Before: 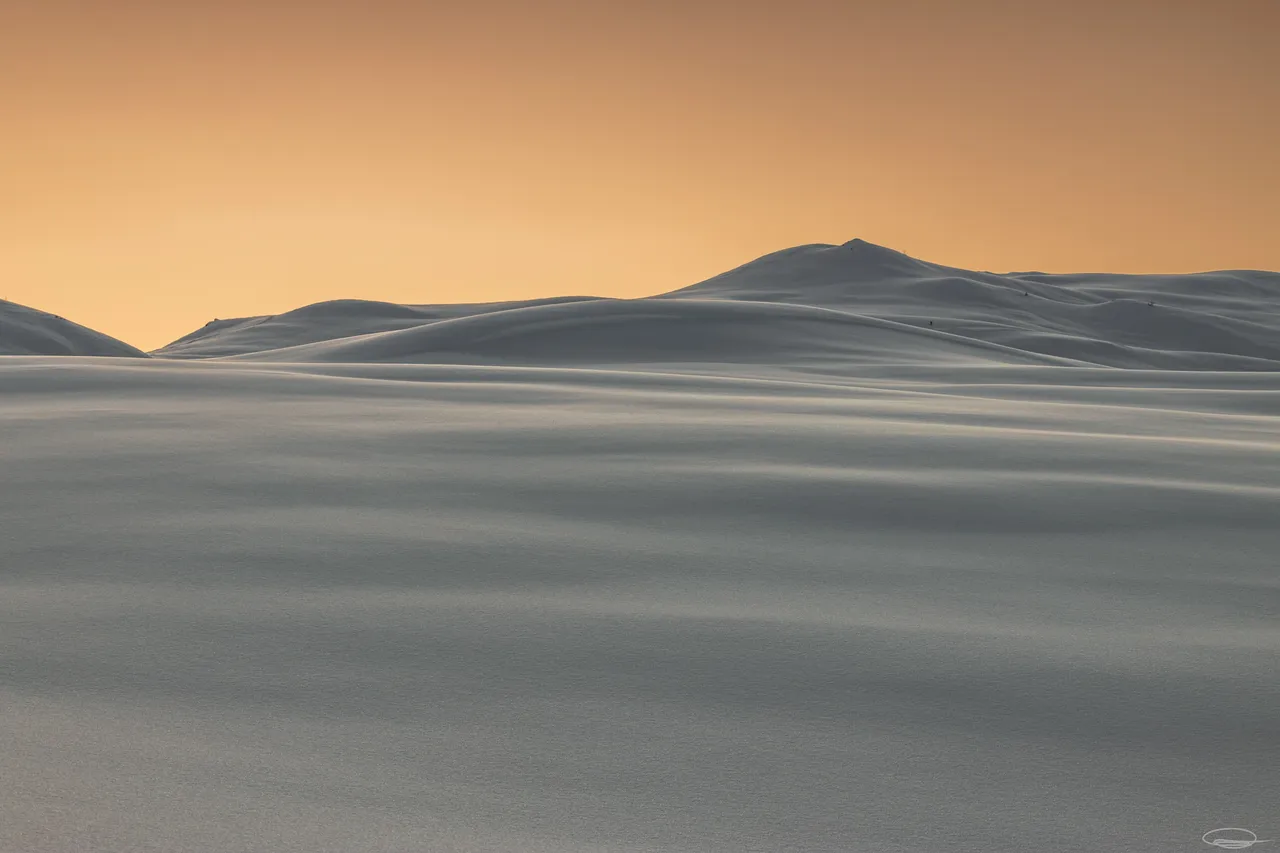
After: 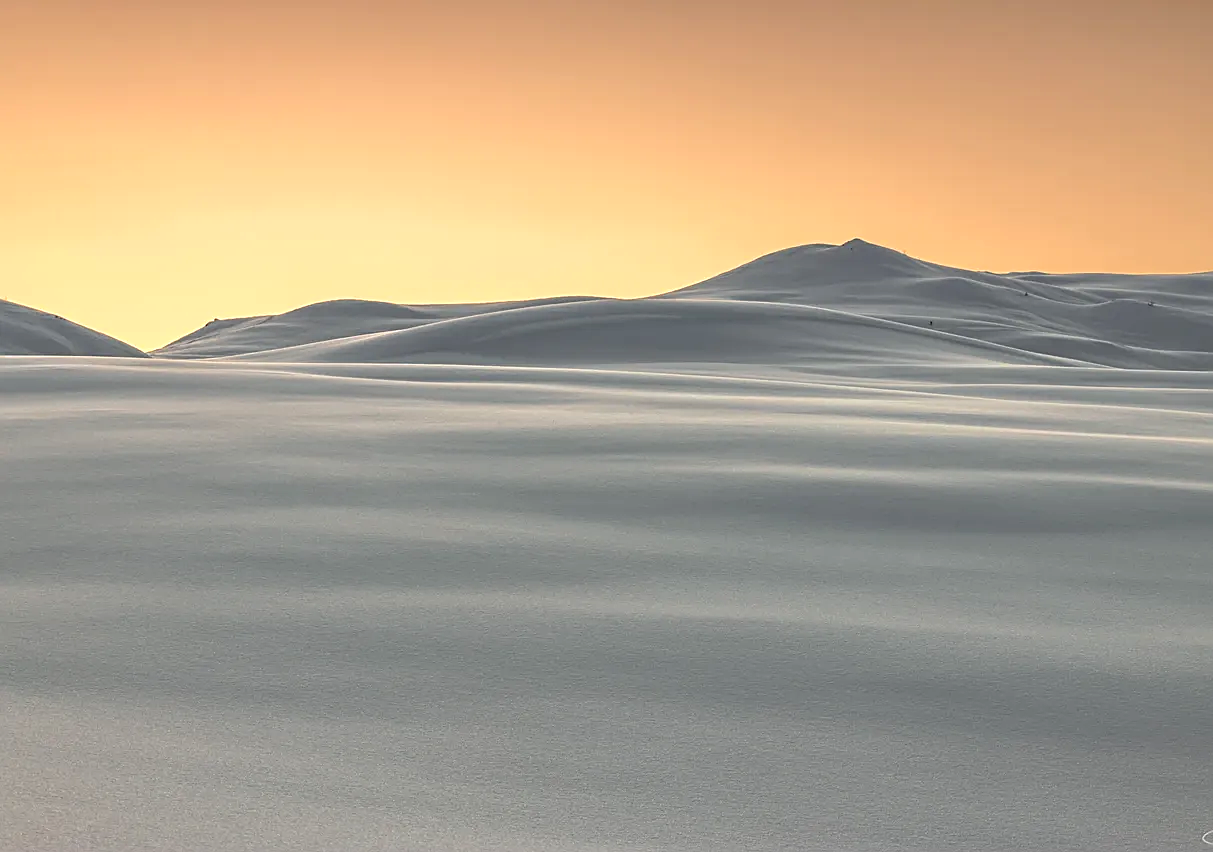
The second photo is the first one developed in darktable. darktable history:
crop and rotate: left 0%, right 5.216%
sharpen: on, module defaults
exposure: black level correction 0, exposure 0.6 EV, compensate exposure bias true, compensate highlight preservation false
